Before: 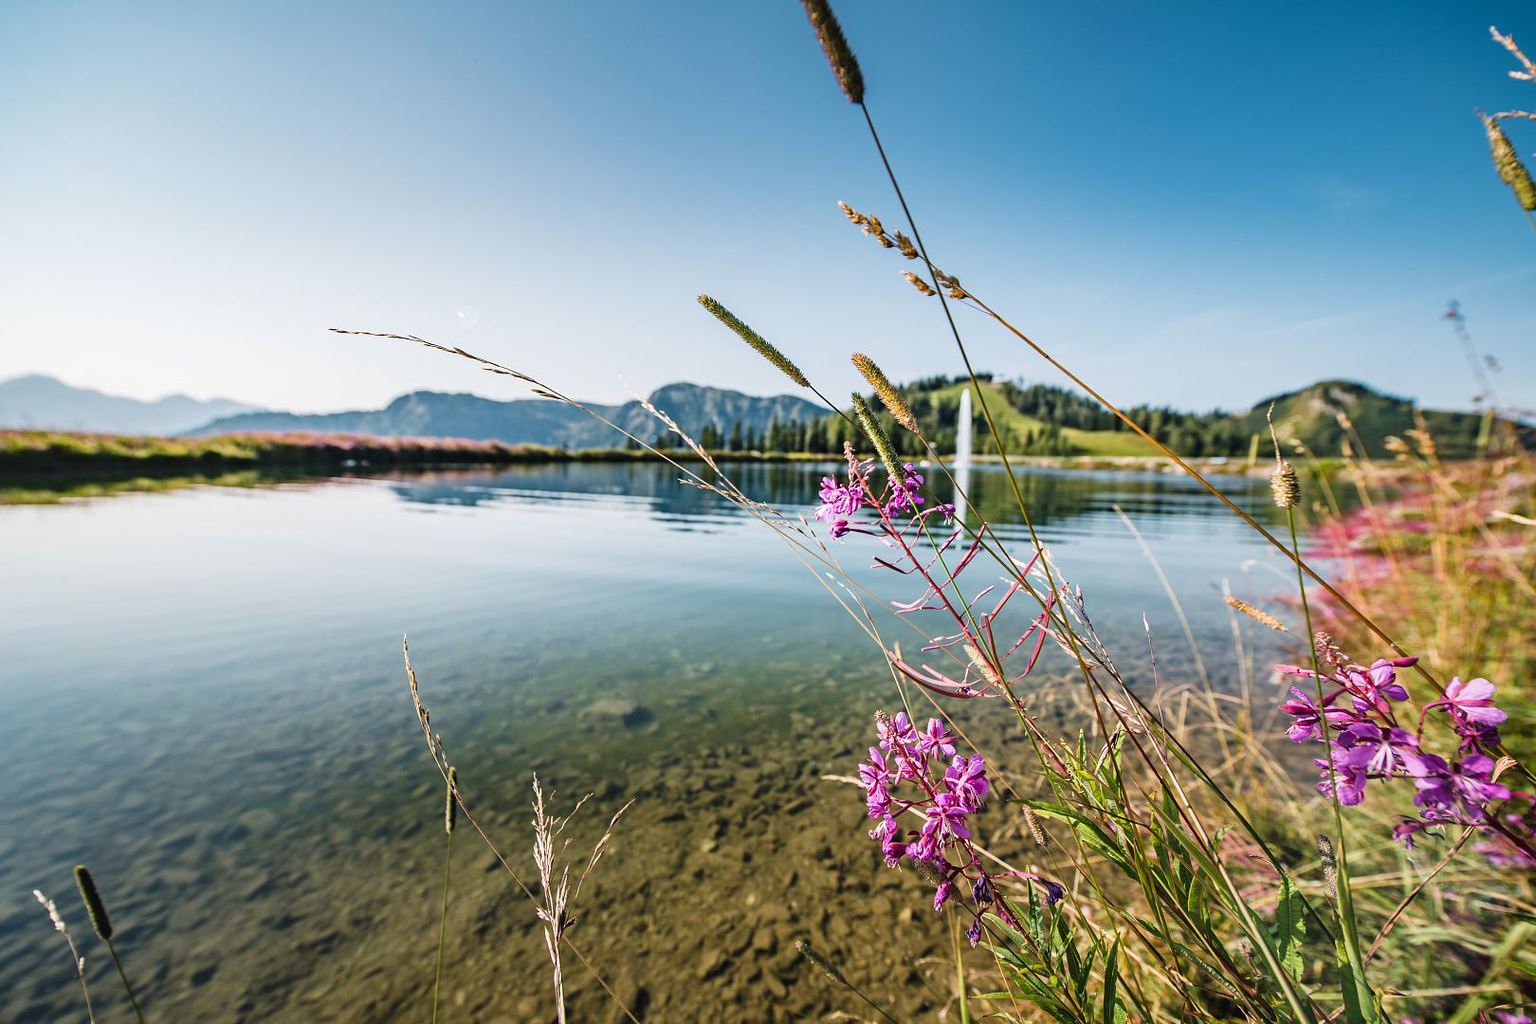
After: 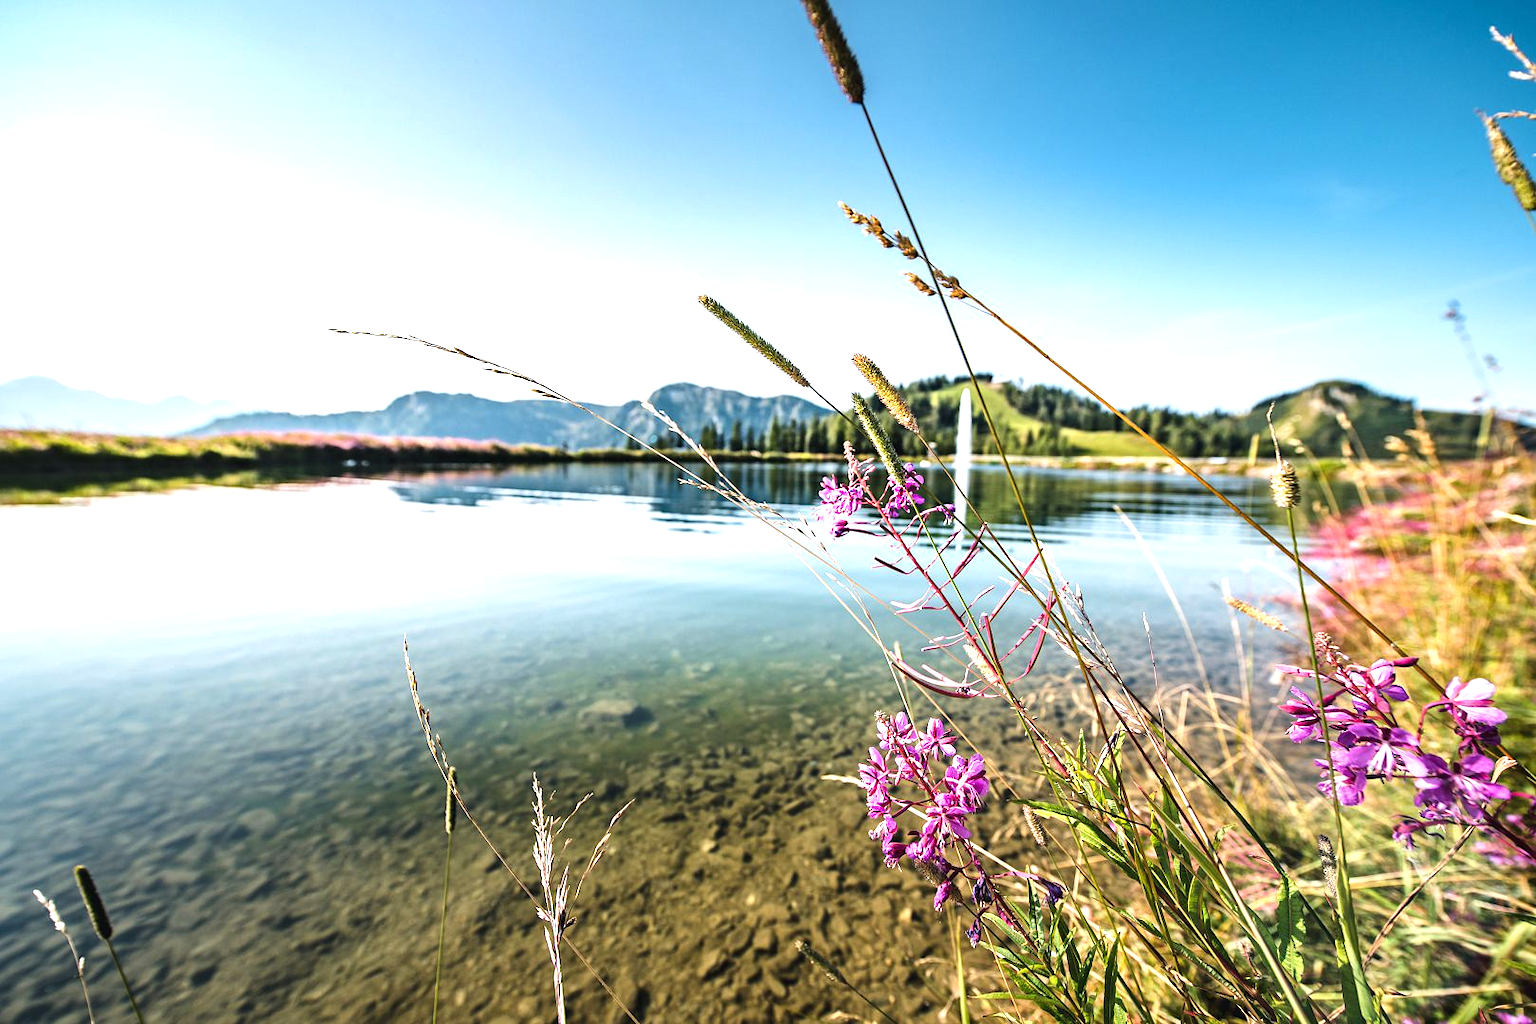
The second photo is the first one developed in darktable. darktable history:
tone equalizer: -8 EV -0.417 EV, -7 EV -0.389 EV, -6 EV -0.333 EV, -5 EV -0.222 EV, -3 EV 0.222 EV, -2 EV 0.333 EV, -1 EV 0.389 EV, +0 EV 0.417 EV, edges refinement/feathering 500, mask exposure compensation -1.57 EV, preserve details no
exposure: exposure 0.496 EV, compensate highlight preservation false
